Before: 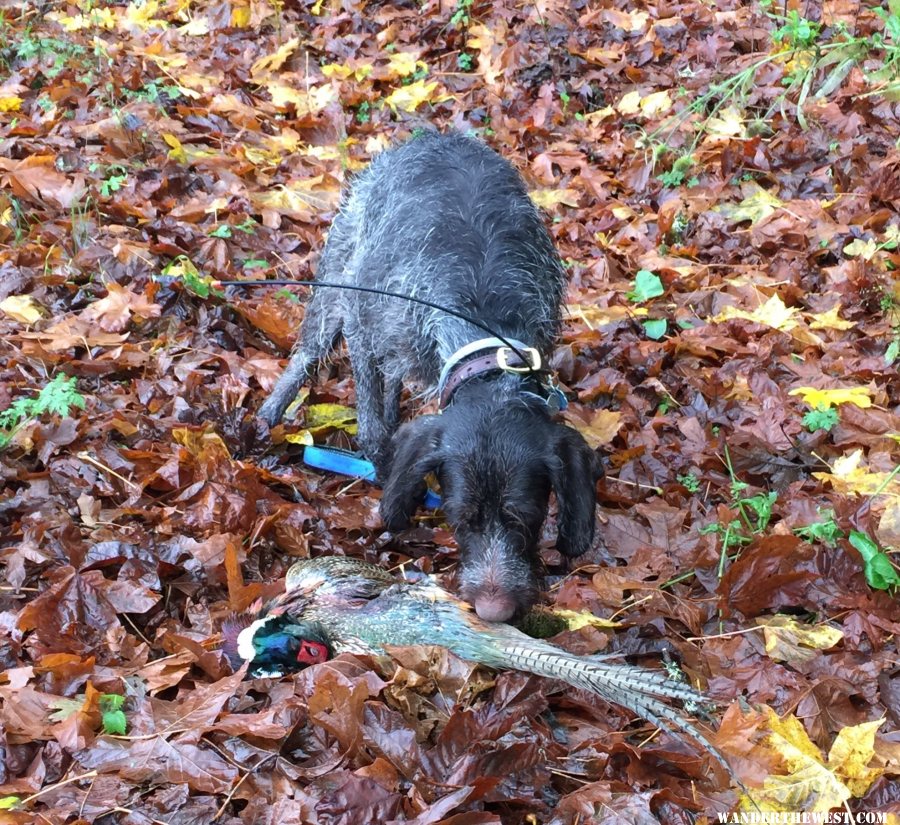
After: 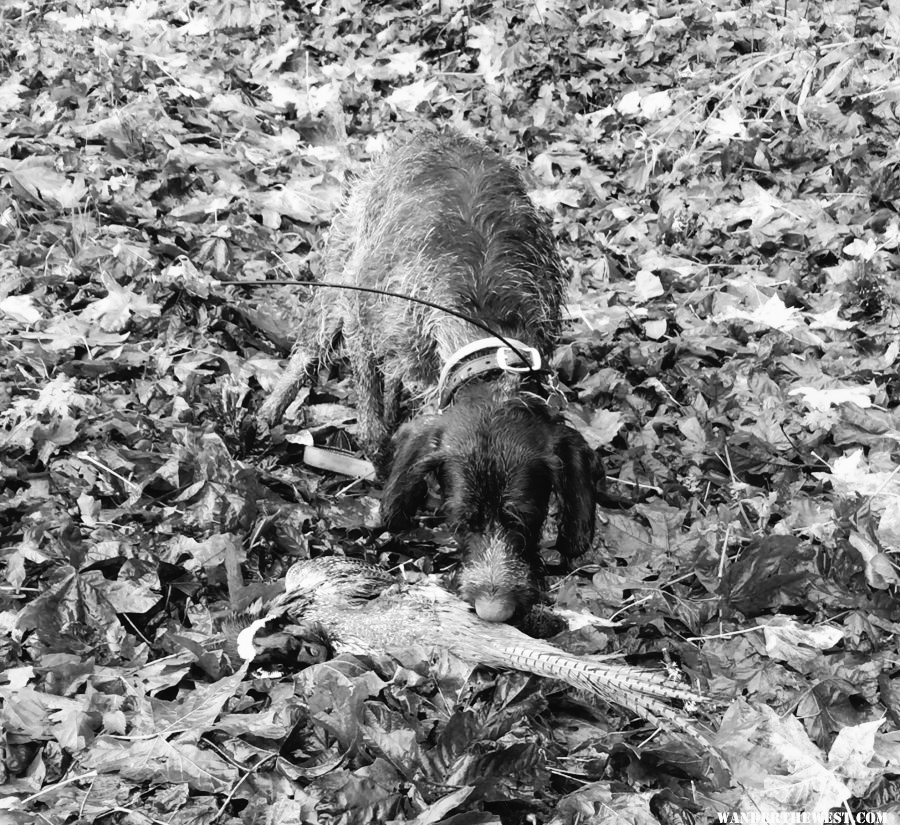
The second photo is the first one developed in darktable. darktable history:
tone curve: curves: ch0 [(0, 0.021) (0.148, 0.076) (0.232, 0.191) (0.398, 0.423) (0.572, 0.672) (0.705, 0.812) (0.877, 0.931) (0.99, 0.987)]; ch1 [(0, 0) (0.377, 0.325) (0.493, 0.486) (0.508, 0.502) (0.515, 0.514) (0.554, 0.586) (0.623, 0.658) (0.701, 0.704) (0.778, 0.751) (1, 1)]; ch2 [(0, 0) (0.431, 0.398) (0.485, 0.486) (0.495, 0.498) (0.511, 0.507) (0.58, 0.66) (0.679, 0.757) (0.749, 0.829) (1, 0.991)], color space Lab, independent channels
monochrome: a 16.01, b -2.65, highlights 0.52
